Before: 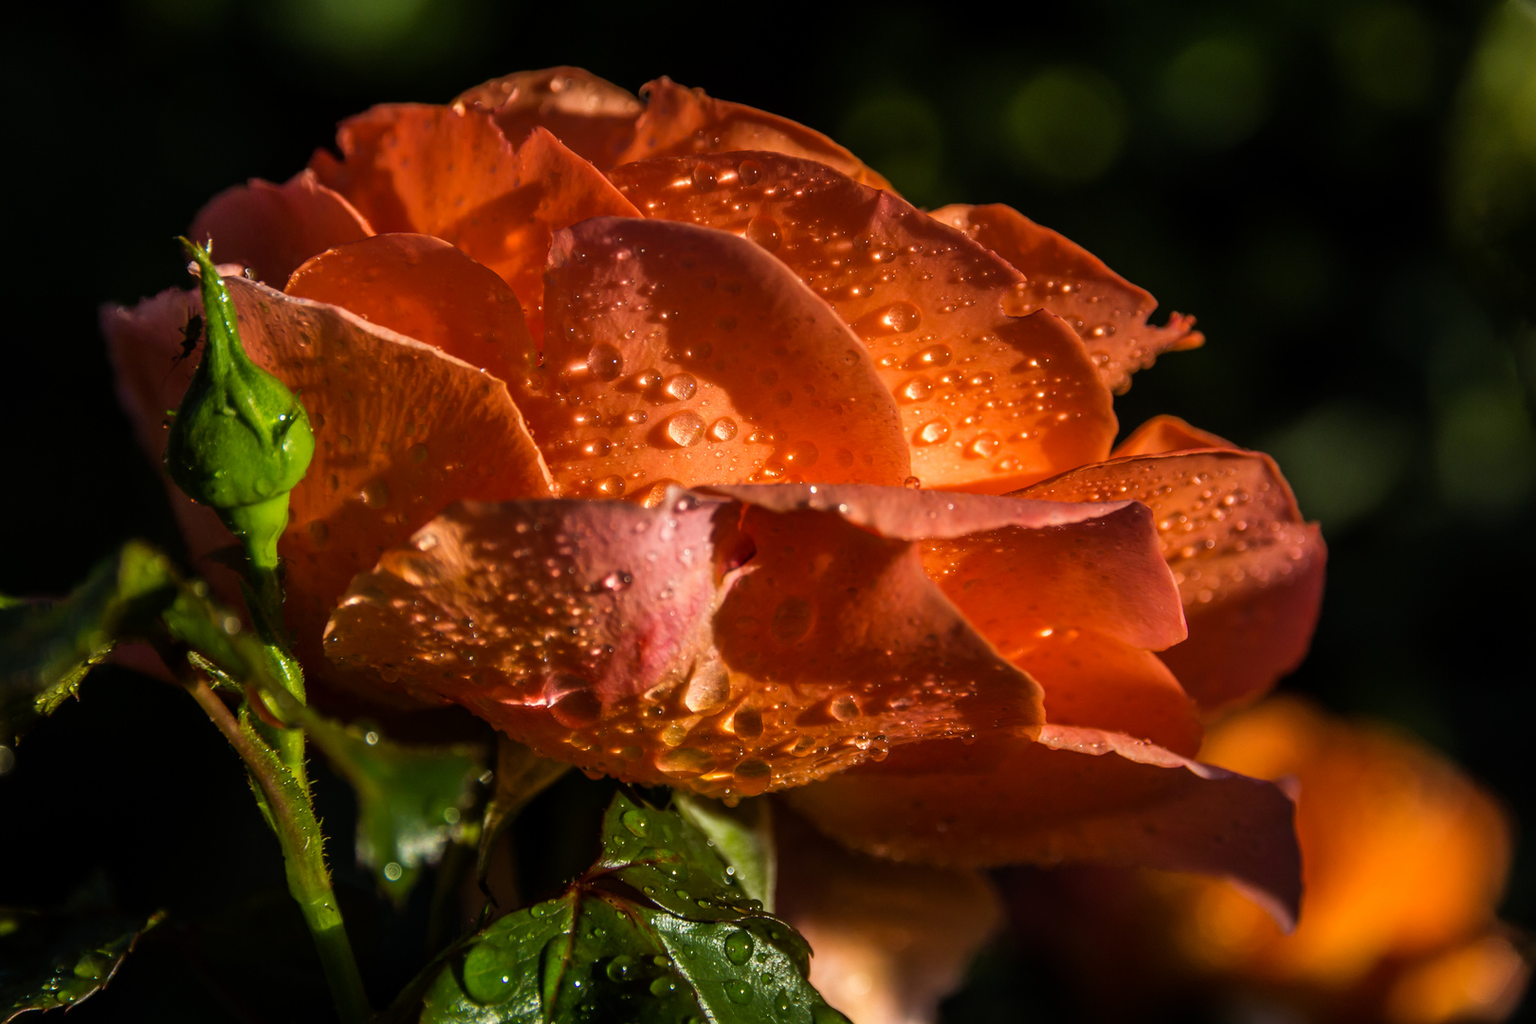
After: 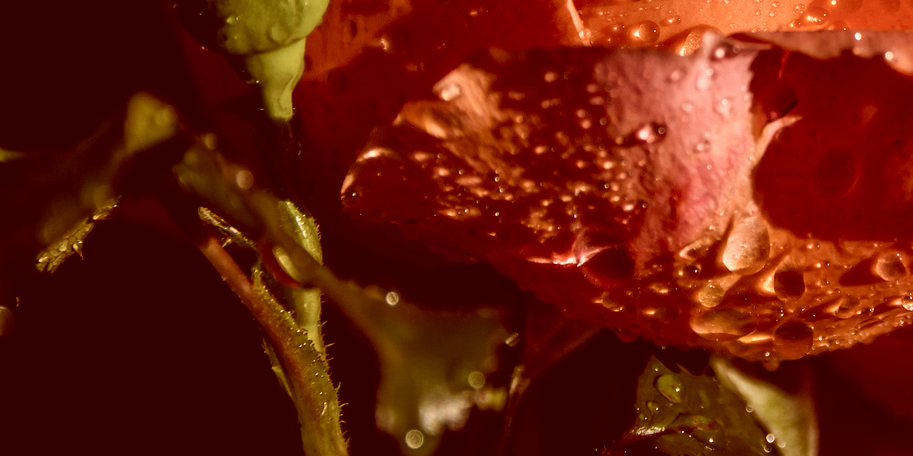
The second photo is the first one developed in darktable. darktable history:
crop: top 44.455%, right 43.581%, bottom 13.292%
contrast brightness saturation: contrast 0.11, saturation -0.174
color correction: highlights a* 9.48, highlights b* 8.47, shadows a* 39.39, shadows b* 39.6, saturation 0.771
